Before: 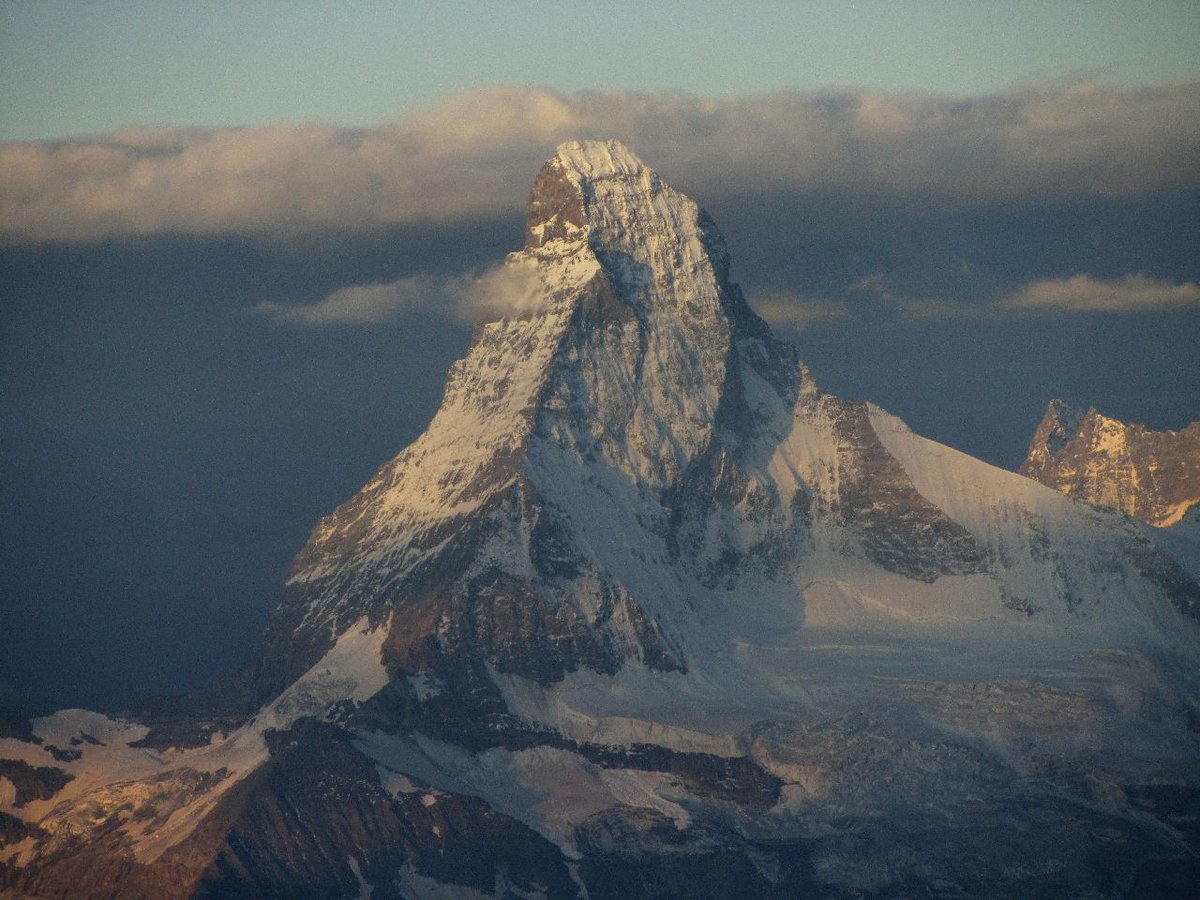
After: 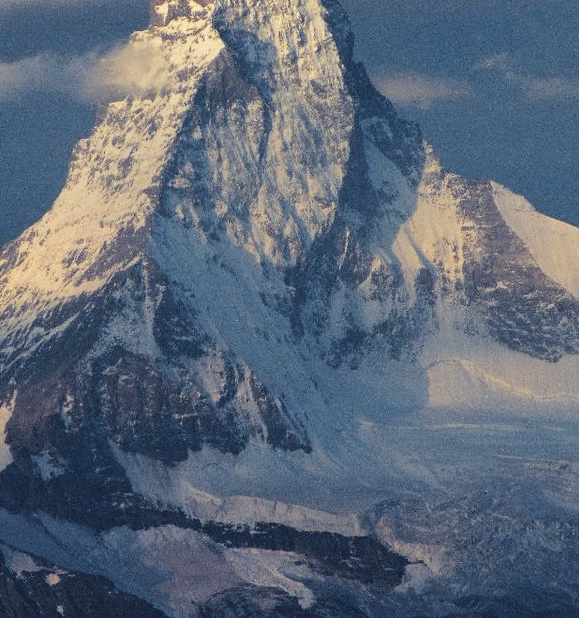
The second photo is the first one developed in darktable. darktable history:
exposure: exposure -0.177 EV, compensate highlight preservation false
crop: left 31.379%, top 24.658%, right 20.326%, bottom 6.628%
split-toning: shadows › hue 230.4°
base curve: curves: ch0 [(0, 0) (0.028, 0.03) (0.121, 0.232) (0.46, 0.748) (0.859, 0.968) (1, 1)], preserve colors none
